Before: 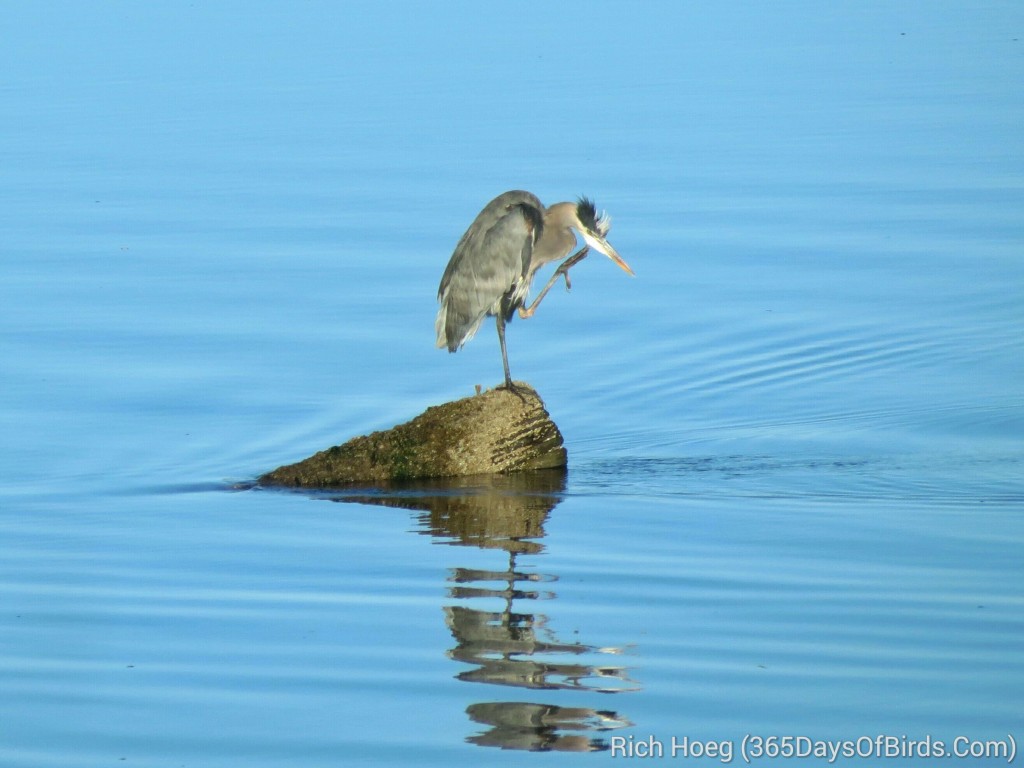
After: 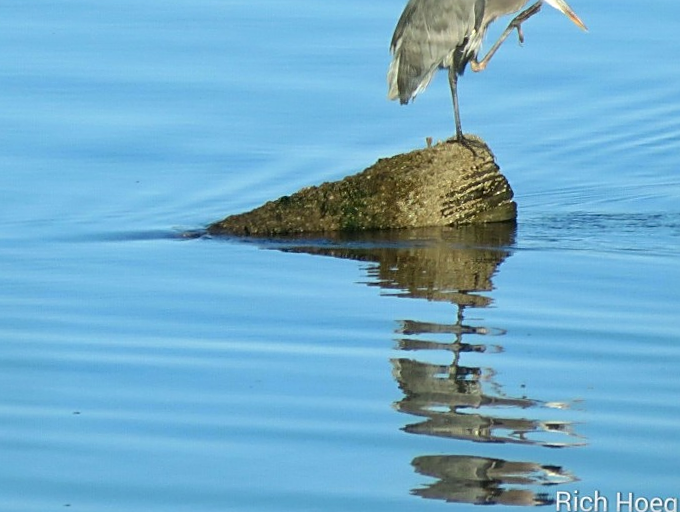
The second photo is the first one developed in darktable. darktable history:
sharpen: on, module defaults
crop and rotate: angle -0.975°, left 3.821%, top 31.782%, right 28.235%
